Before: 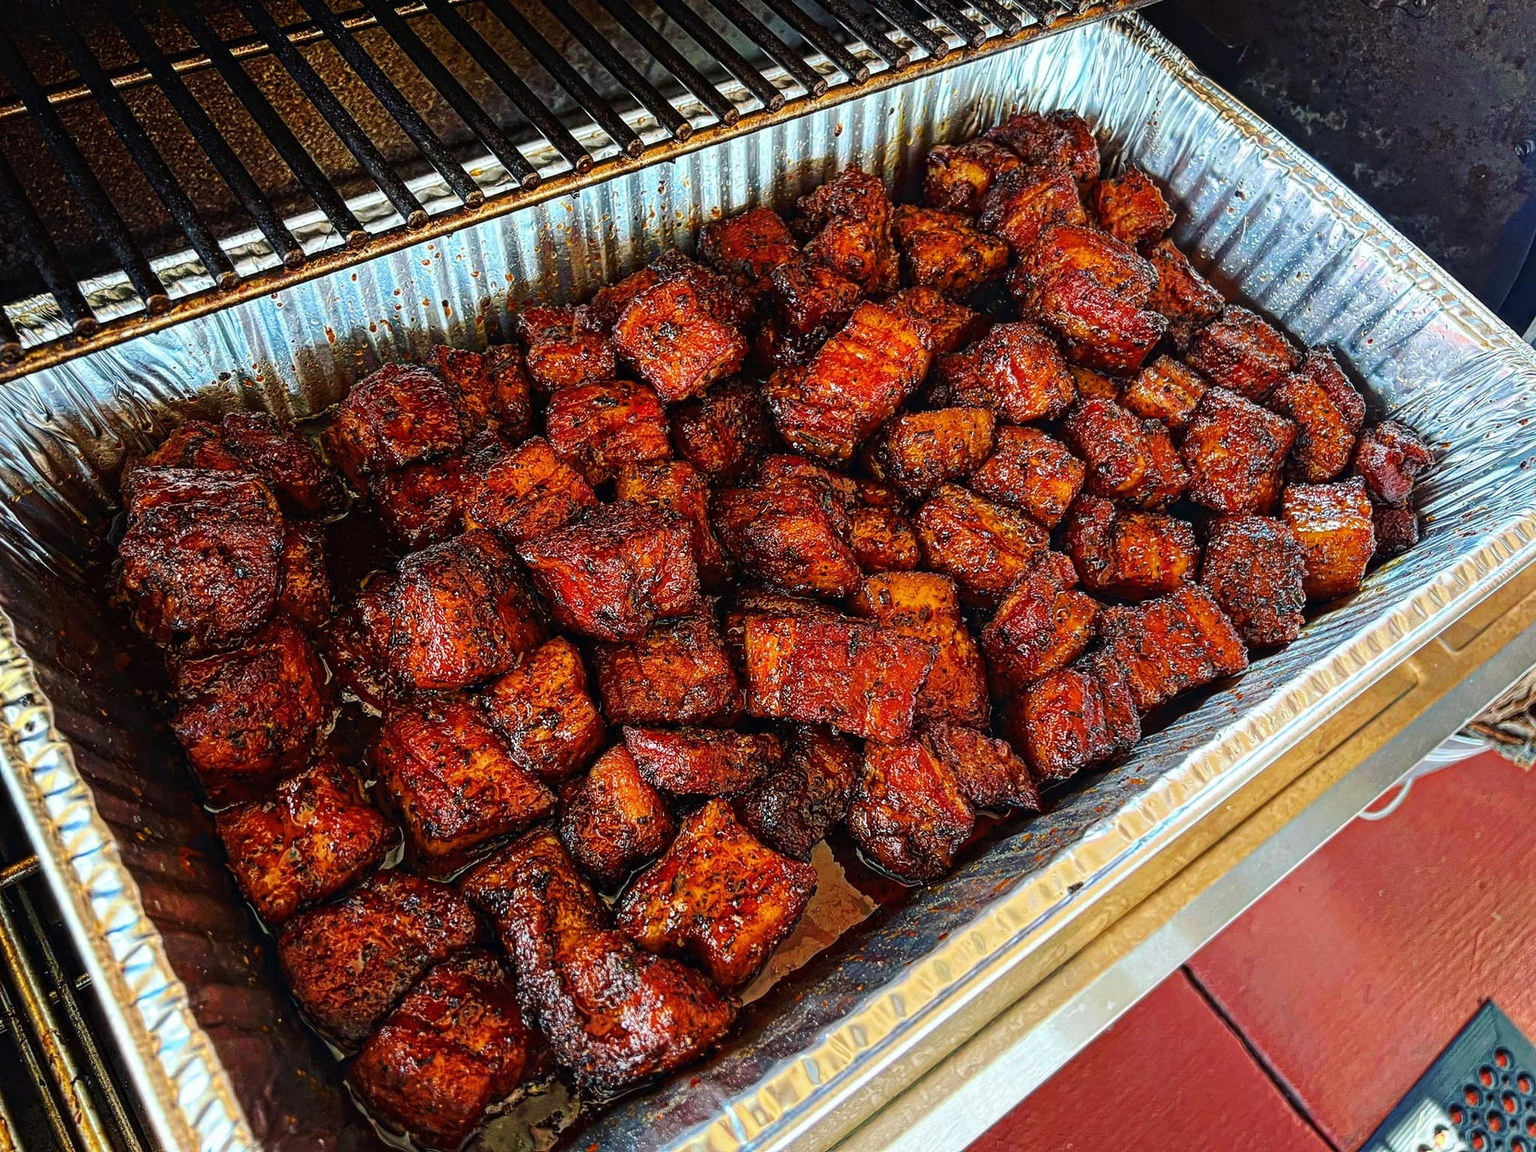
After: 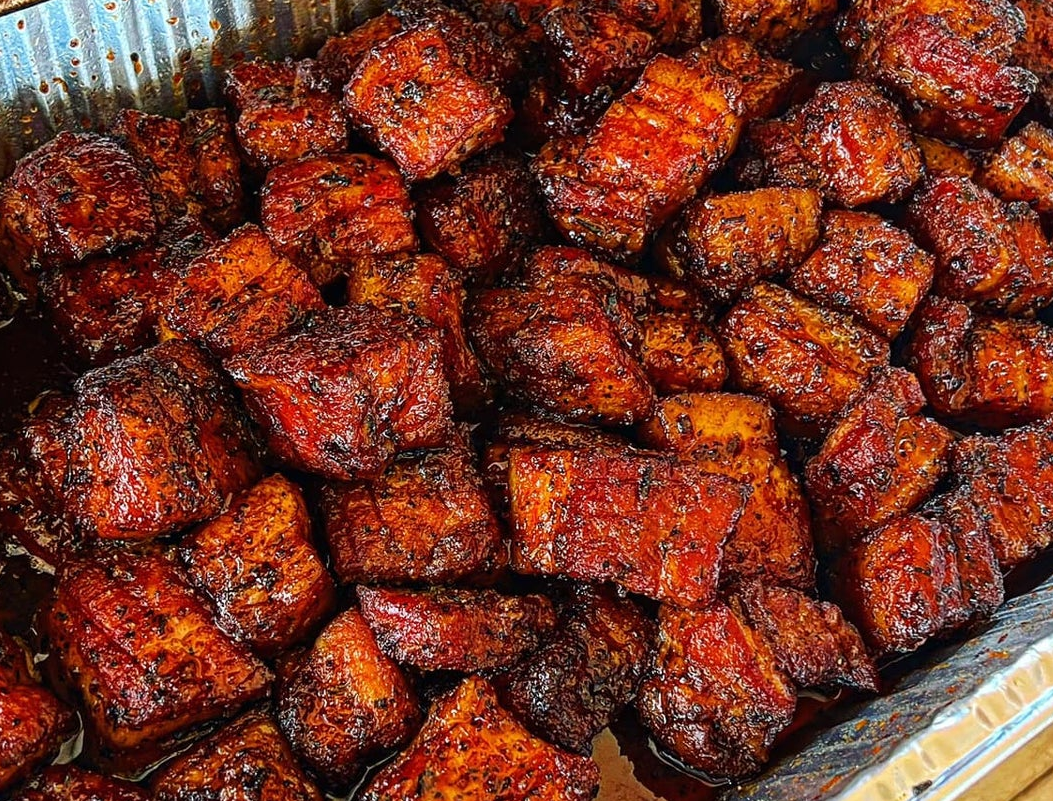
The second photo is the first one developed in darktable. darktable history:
crop and rotate: left 21.987%, top 22.372%, right 23.163%, bottom 21.942%
